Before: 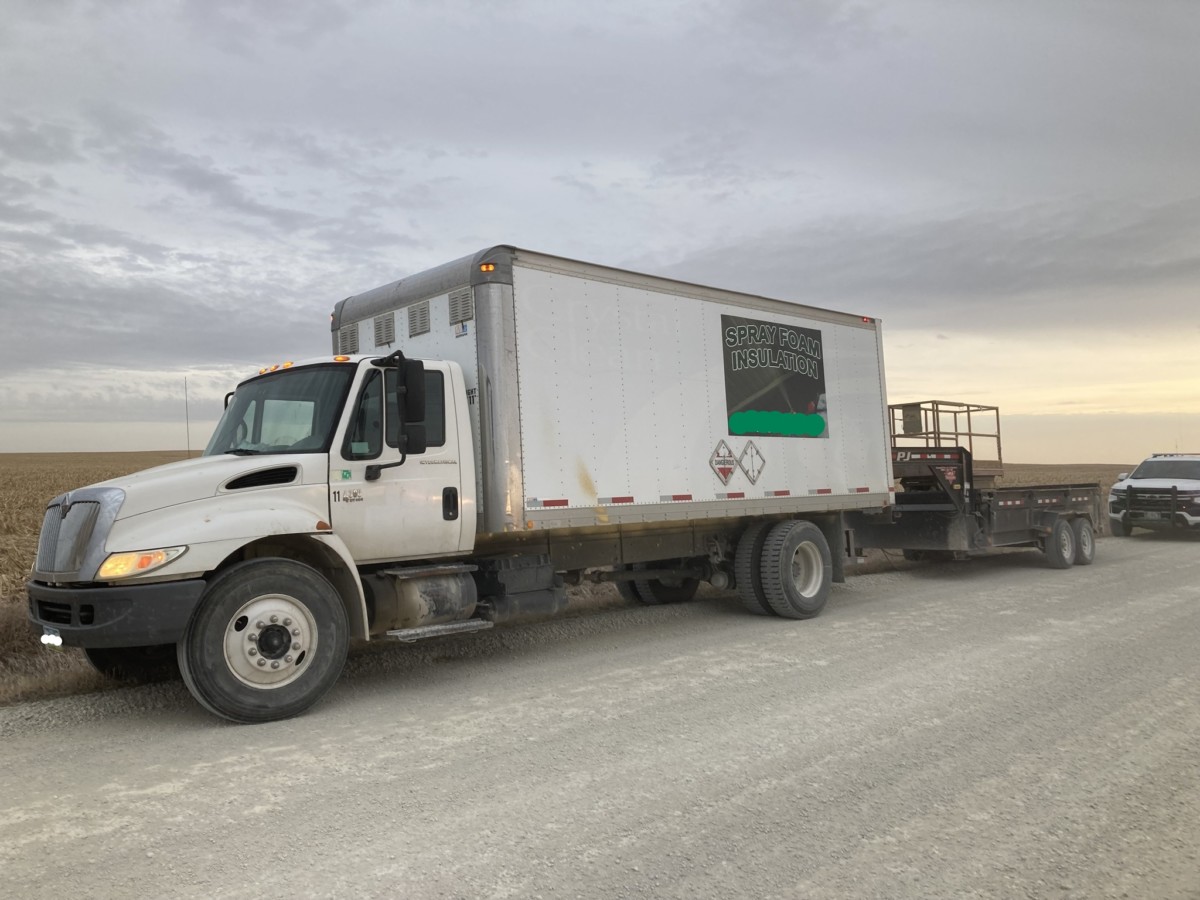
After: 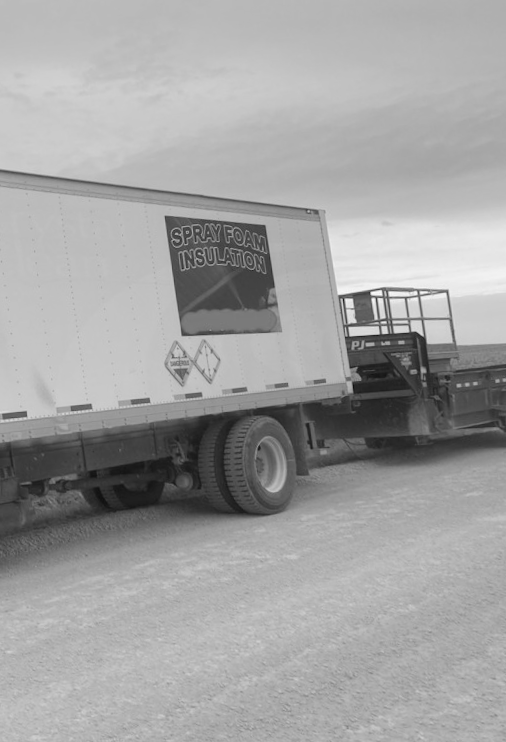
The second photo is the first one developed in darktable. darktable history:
crop: left 45.721%, top 13.393%, right 14.118%, bottom 10.01%
white balance: red 1.042, blue 1.17
base curve: curves: ch0 [(0, 0) (0.262, 0.32) (0.722, 0.705) (1, 1)]
color correction: highlights a* 4.02, highlights b* 4.98, shadows a* -7.55, shadows b* 4.98
rotate and perspective: rotation -4.2°, shear 0.006, automatic cropping off
tone equalizer: on, module defaults
monochrome: a 32, b 64, size 2.3
